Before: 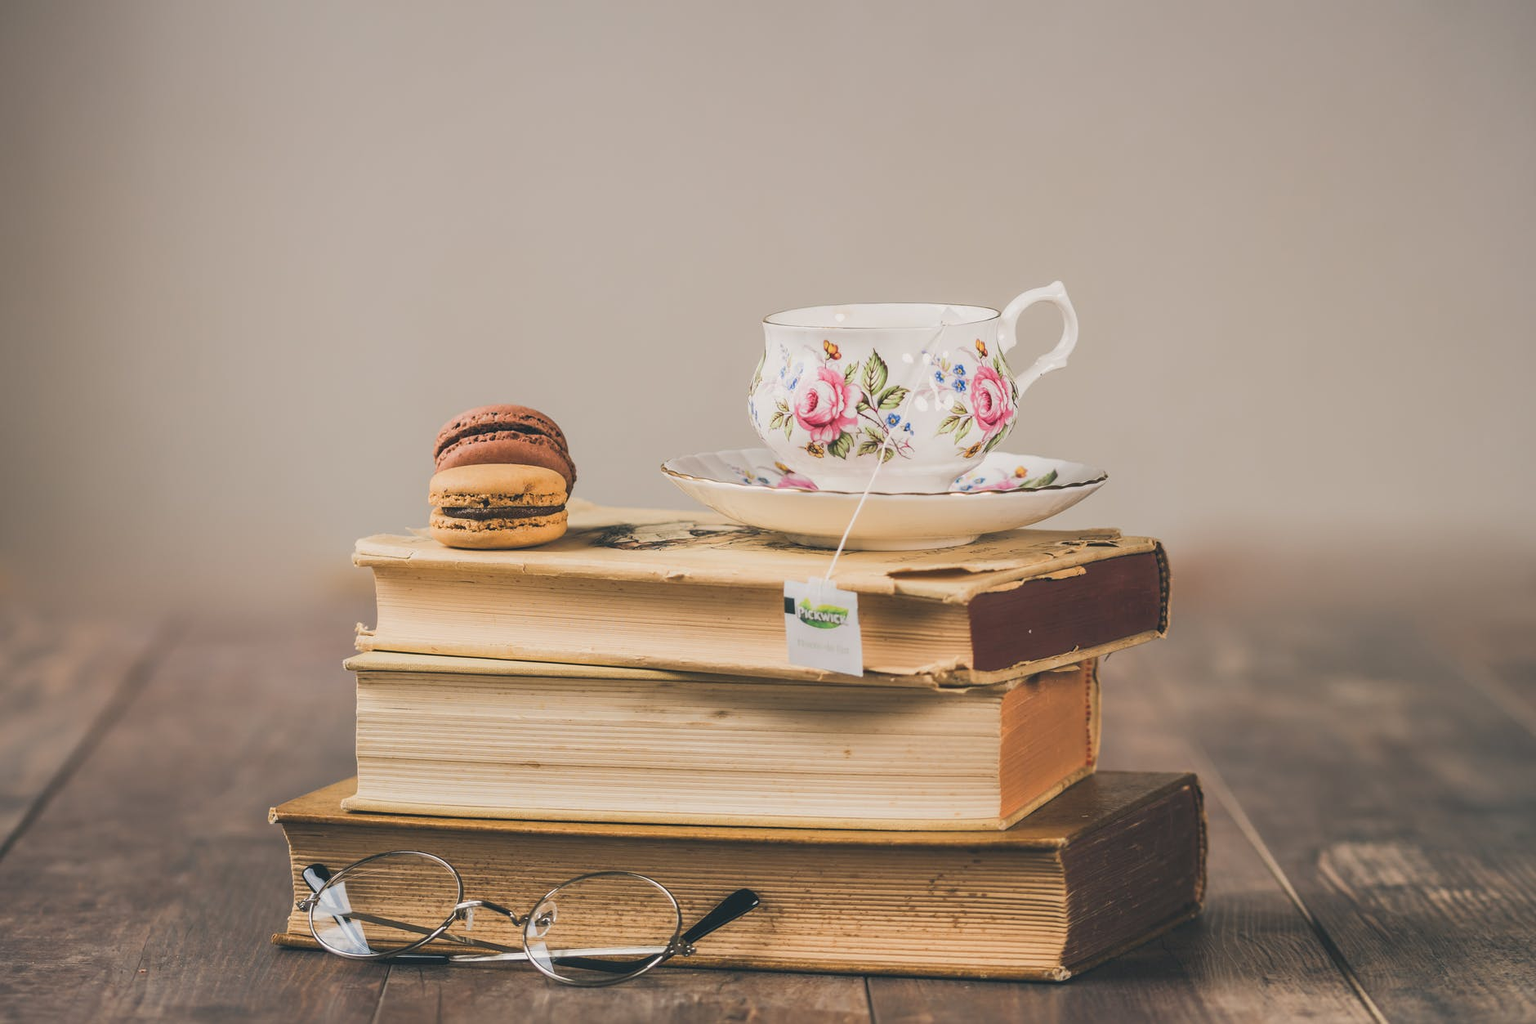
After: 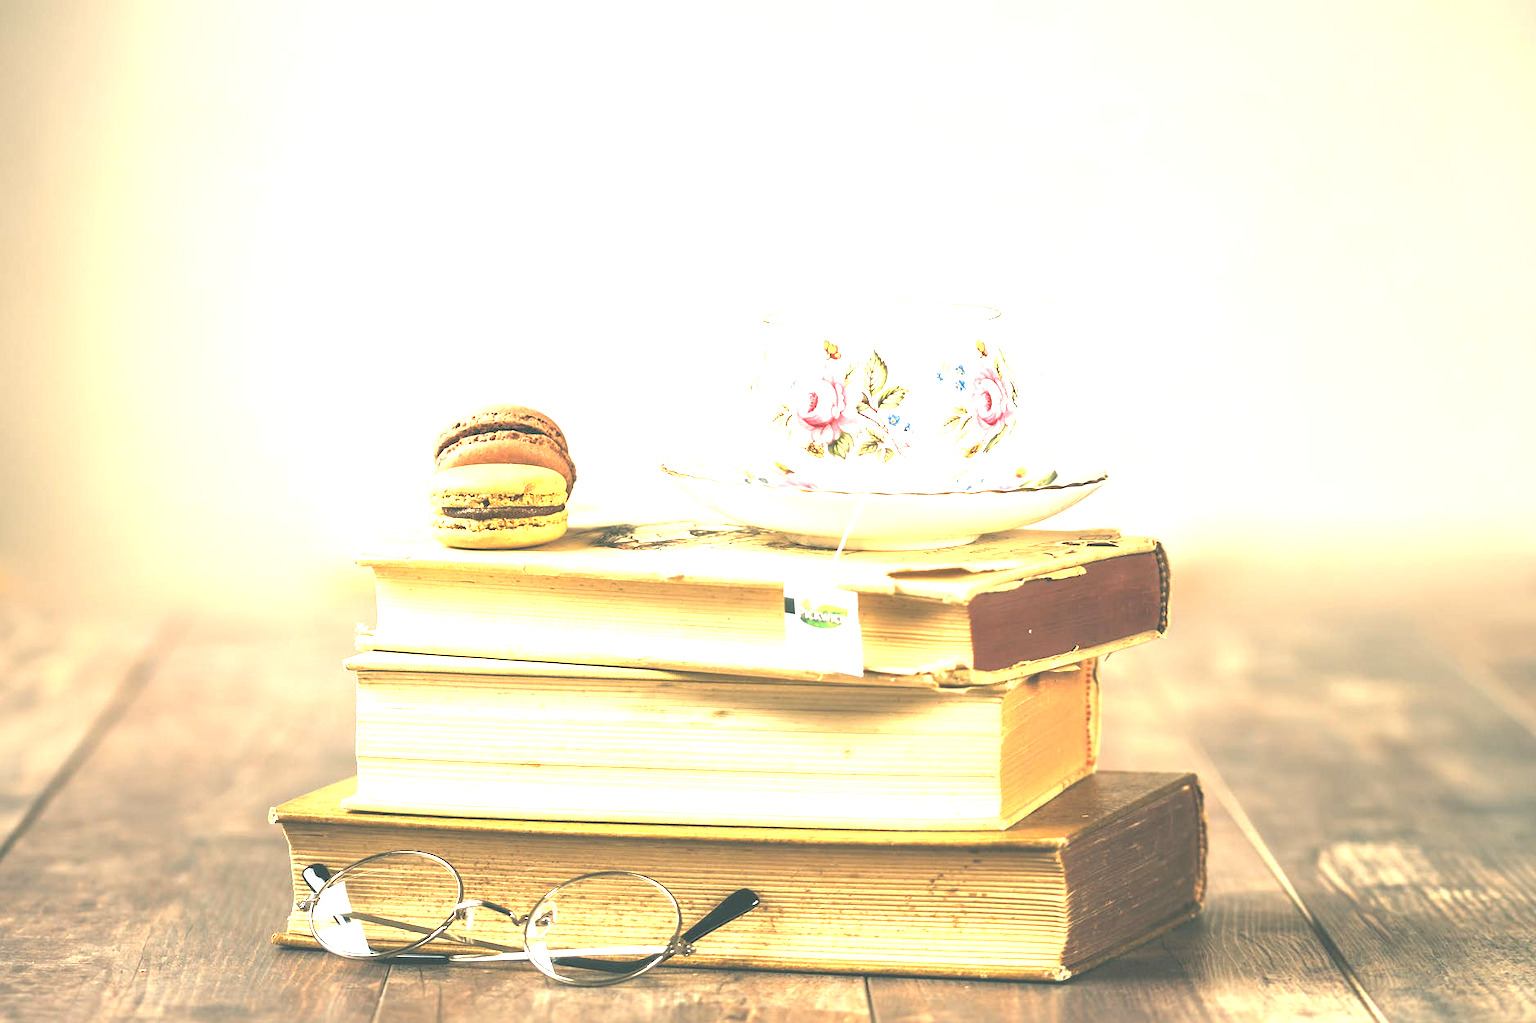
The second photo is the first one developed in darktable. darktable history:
white balance: red 1.045, blue 0.932
exposure: black level correction 0, exposure 1.9 EV, compensate highlight preservation false
color correction: highlights a* -4.73, highlights b* 5.06, saturation 0.97
